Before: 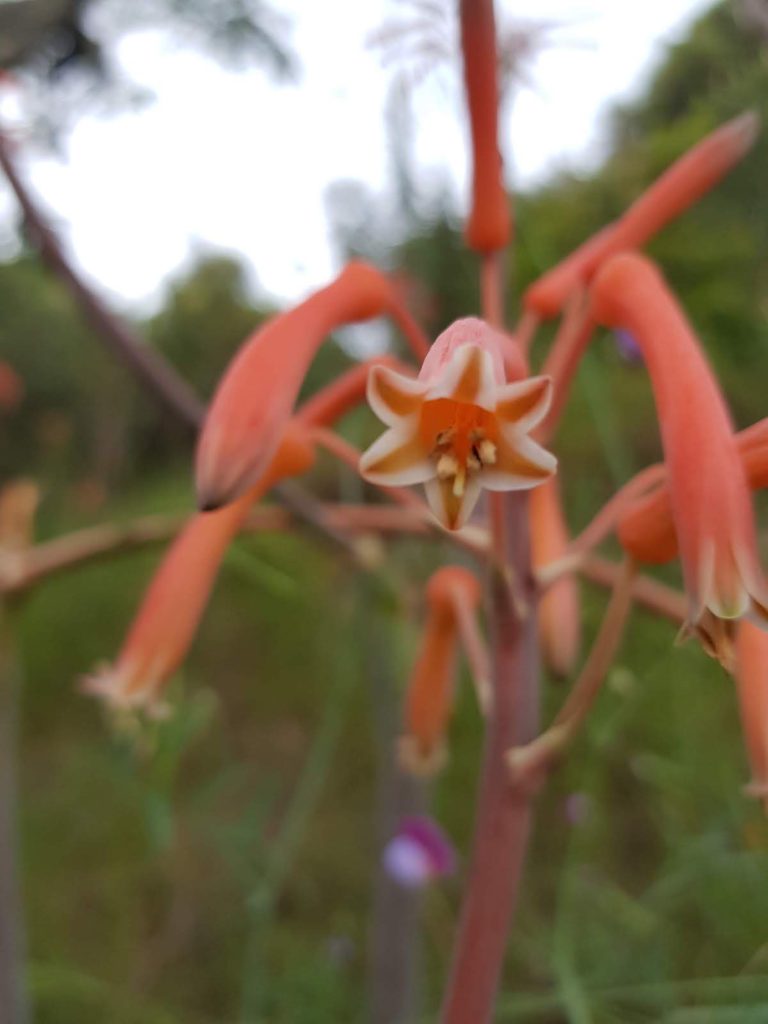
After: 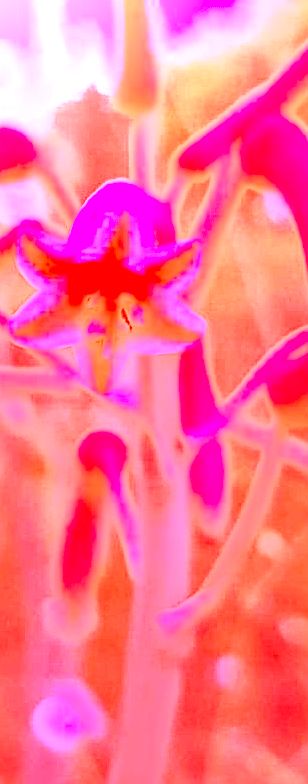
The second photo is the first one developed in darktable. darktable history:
crop: left 45.721%, top 13.393%, right 14.118%, bottom 10.01%
white balance: red 4.26, blue 1.802
sharpen: on, module defaults
local contrast: detail 144%
tone equalizer: -8 EV -0.75 EV, -7 EV -0.7 EV, -6 EV -0.6 EV, -5 EV -0.4 EV, -3 EV 0.4 EV, -2 EV 0.6 EV, -1 EV 0.7 EV, +0 EV 0.75 EV, edges refinement/feathering 500, mask exposure compensation -1.57 EV, preserve details no
